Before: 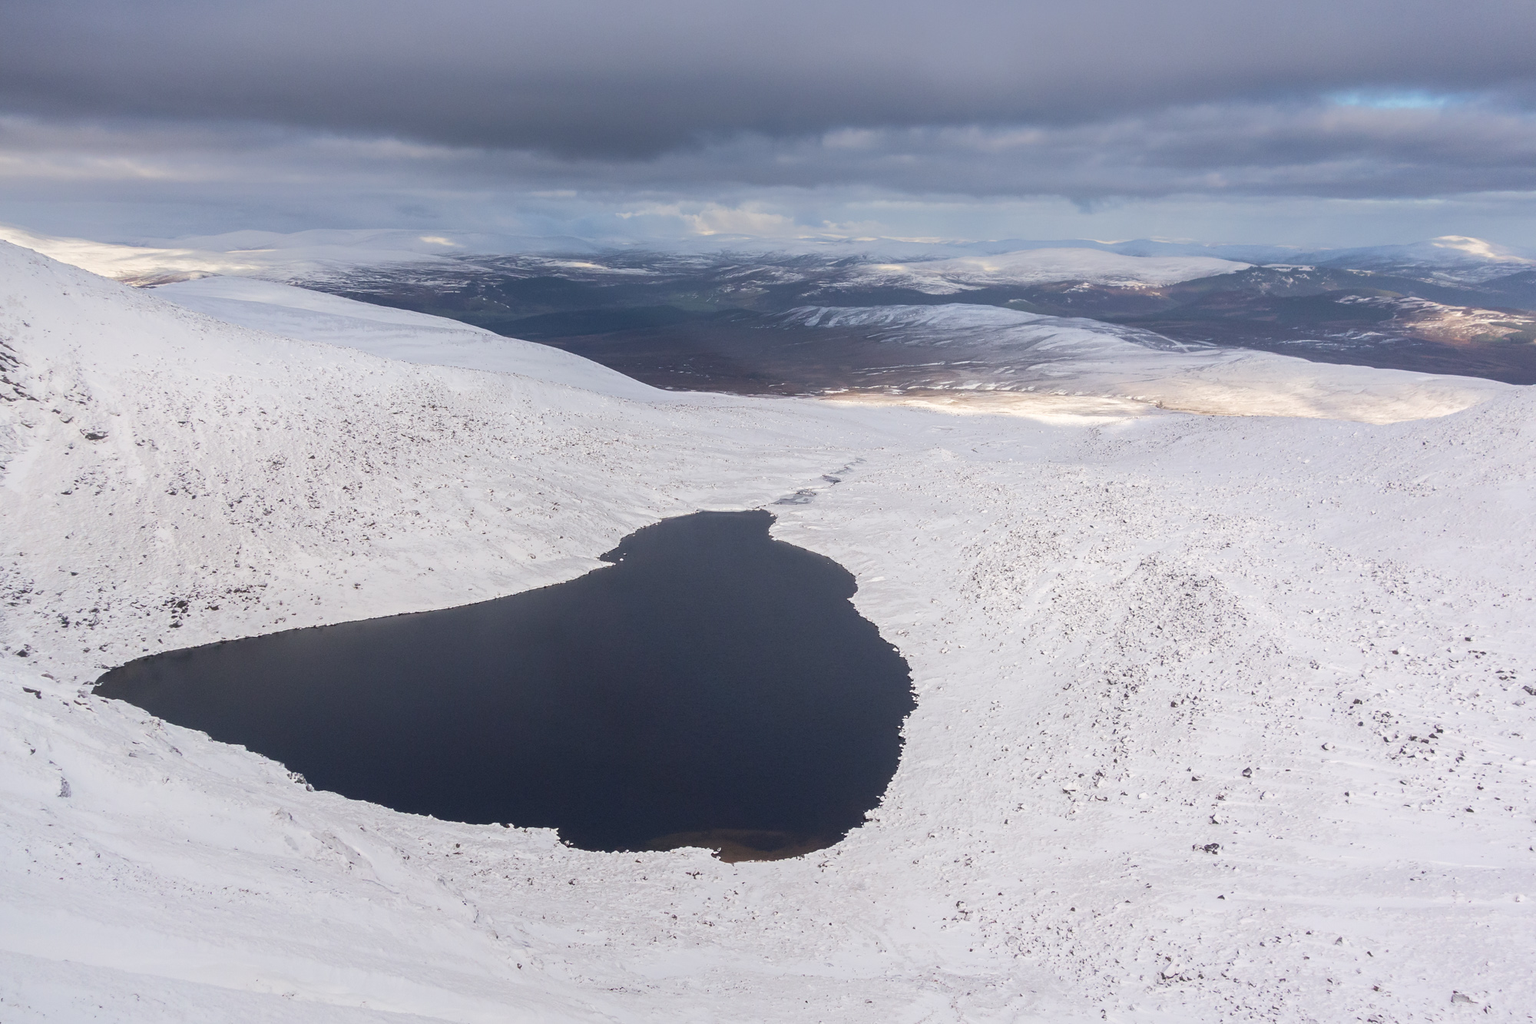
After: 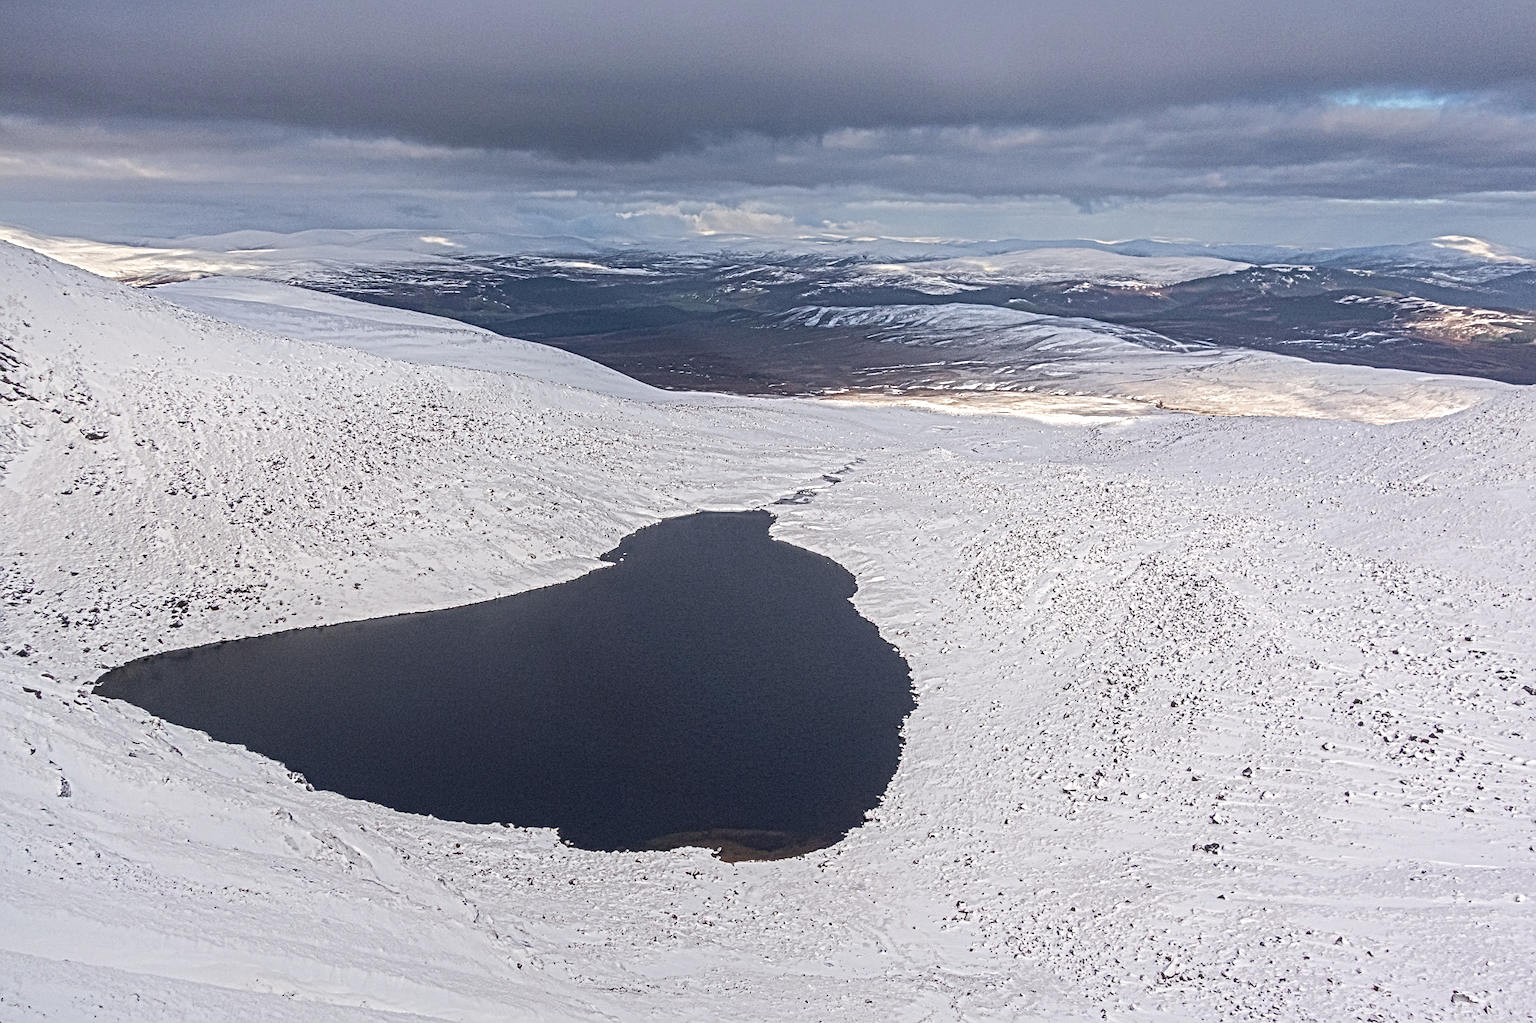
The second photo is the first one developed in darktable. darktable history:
local contrast: mode bilateral grid, contrast 20, coarseness 4, detail 298%, midtone range 0.2
exposure: exposure -0.048 EV, compensate highlight preservation false
